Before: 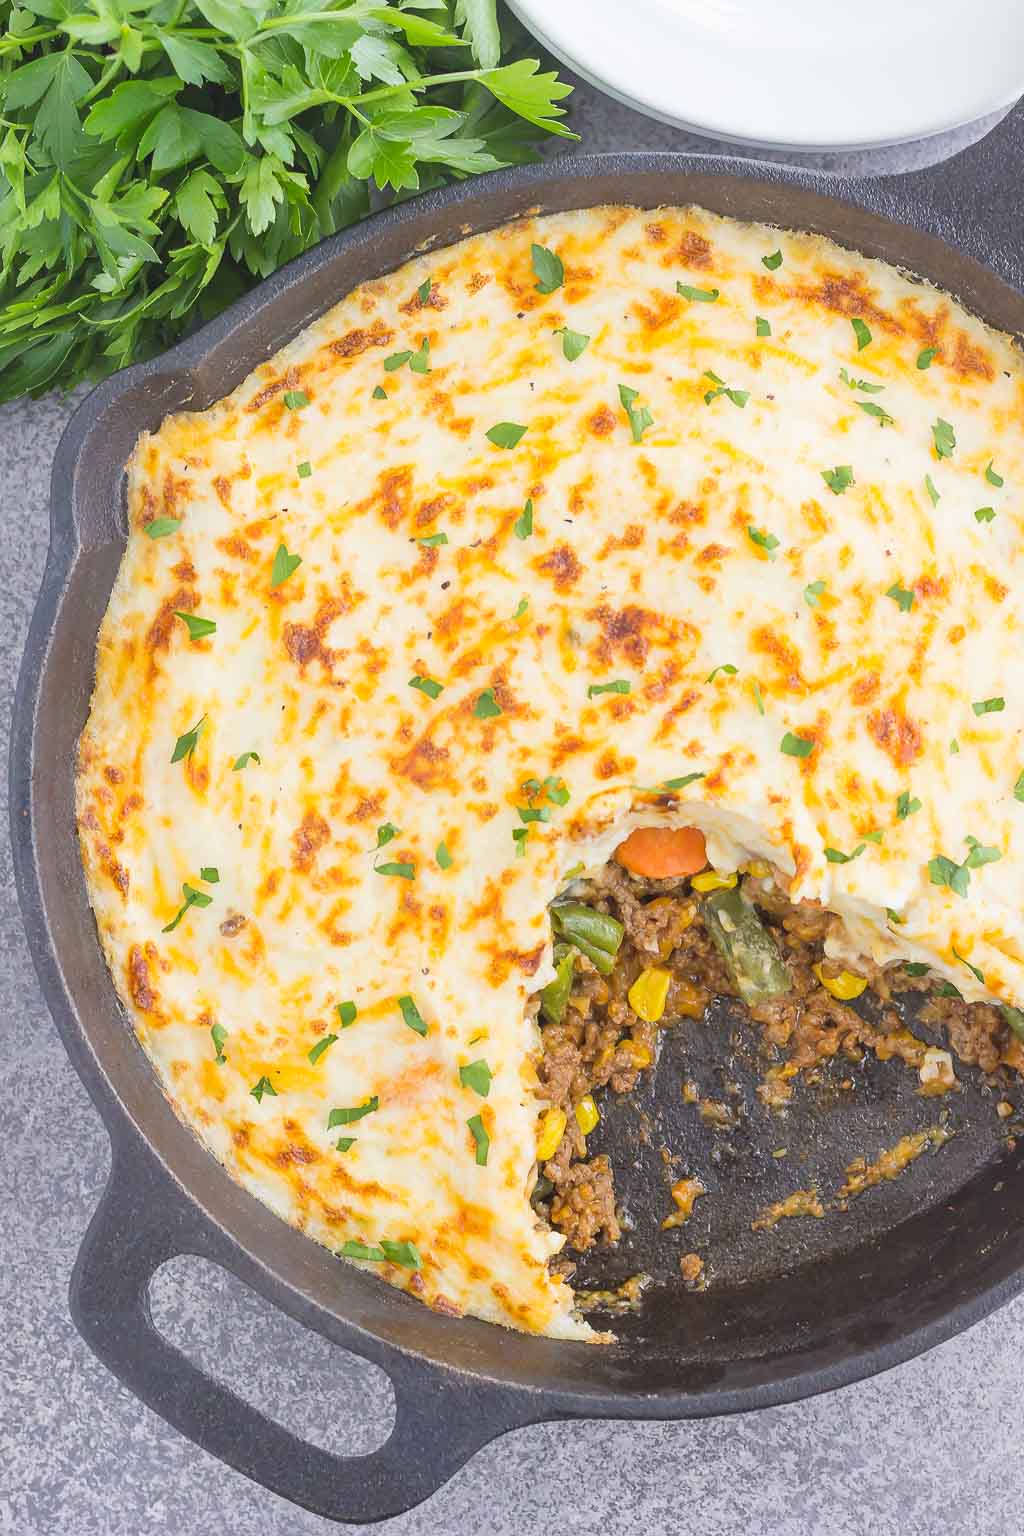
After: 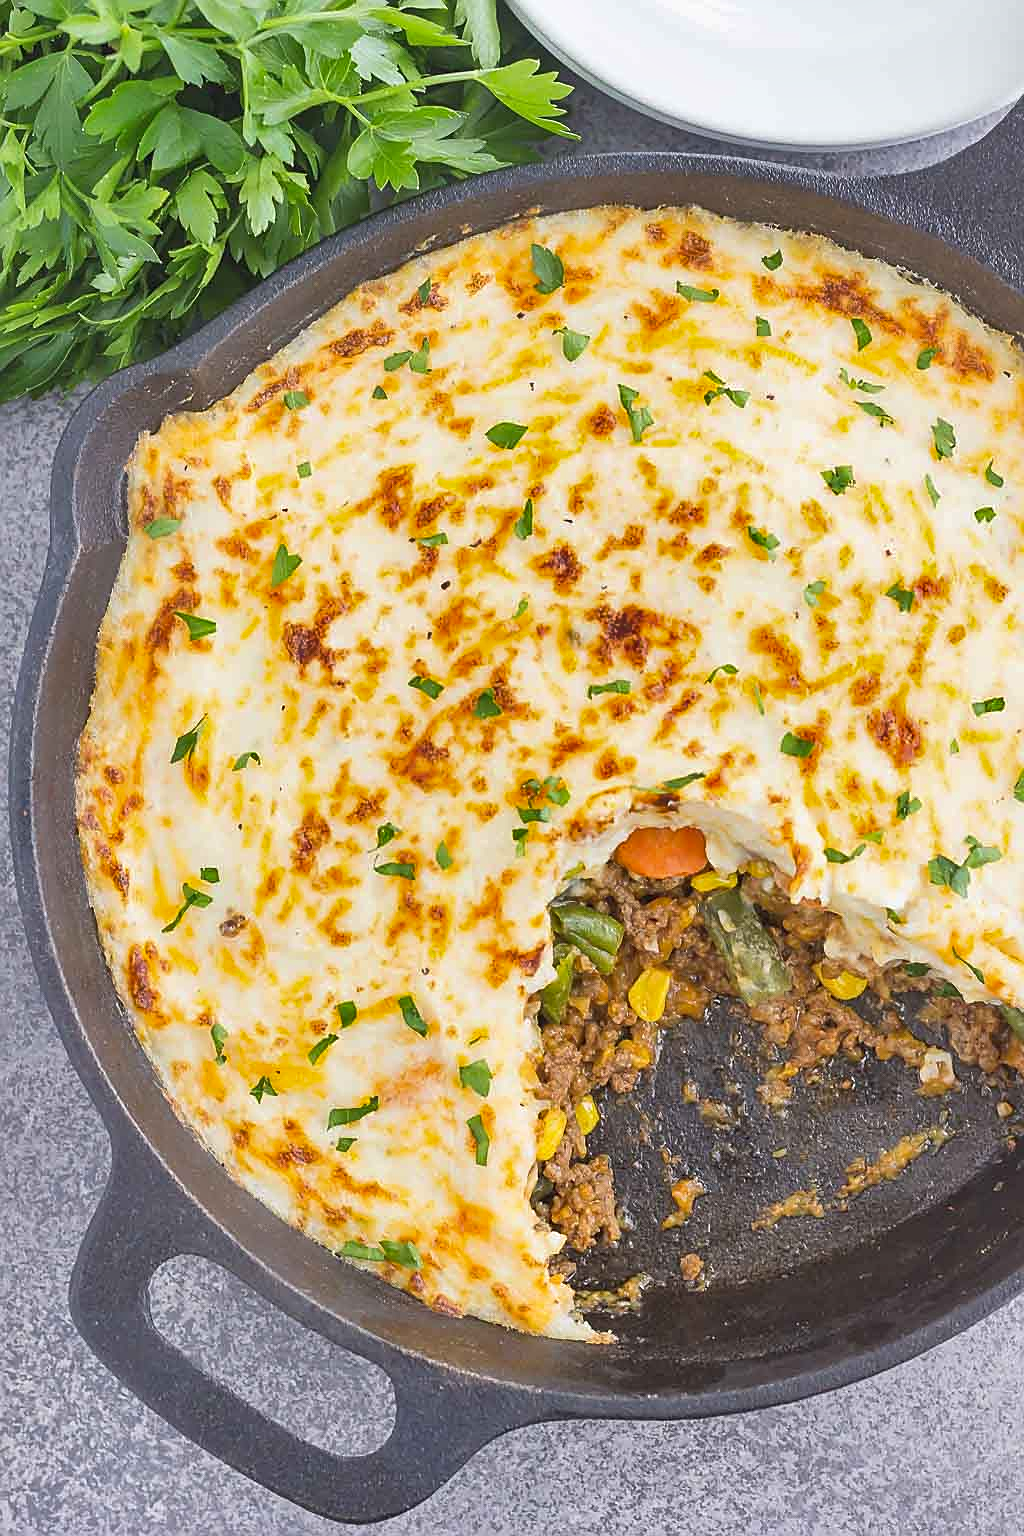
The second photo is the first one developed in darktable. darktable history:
shadows and highlights: soften with gaussian
white balance: emerald 1
sharpen: on, module defaults
